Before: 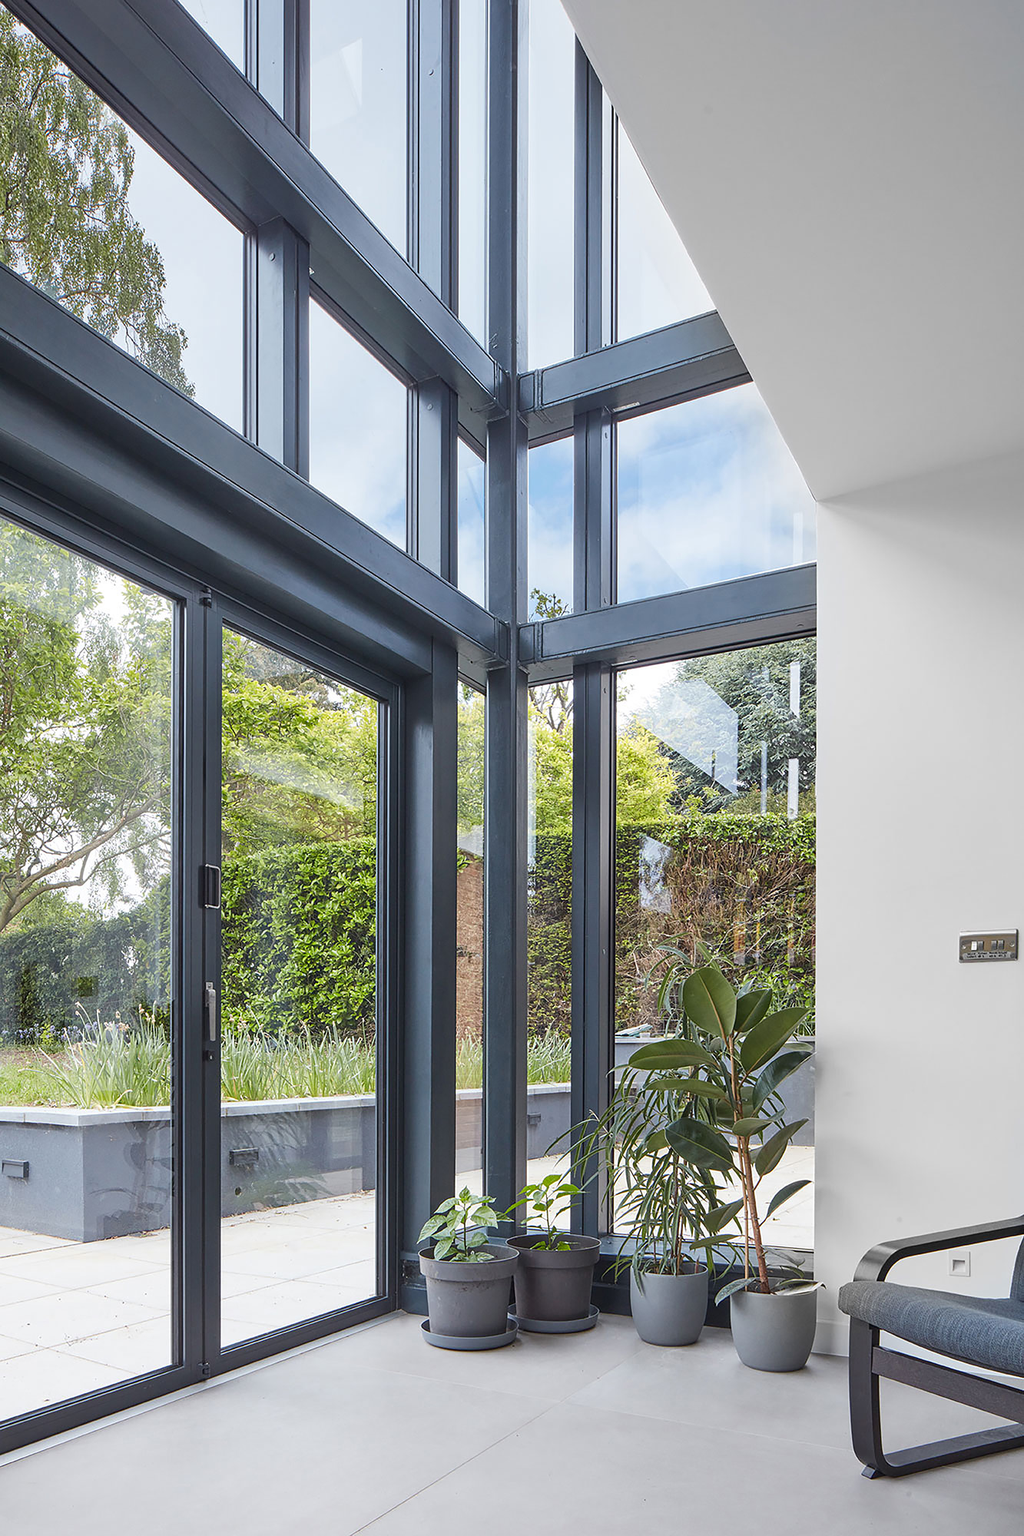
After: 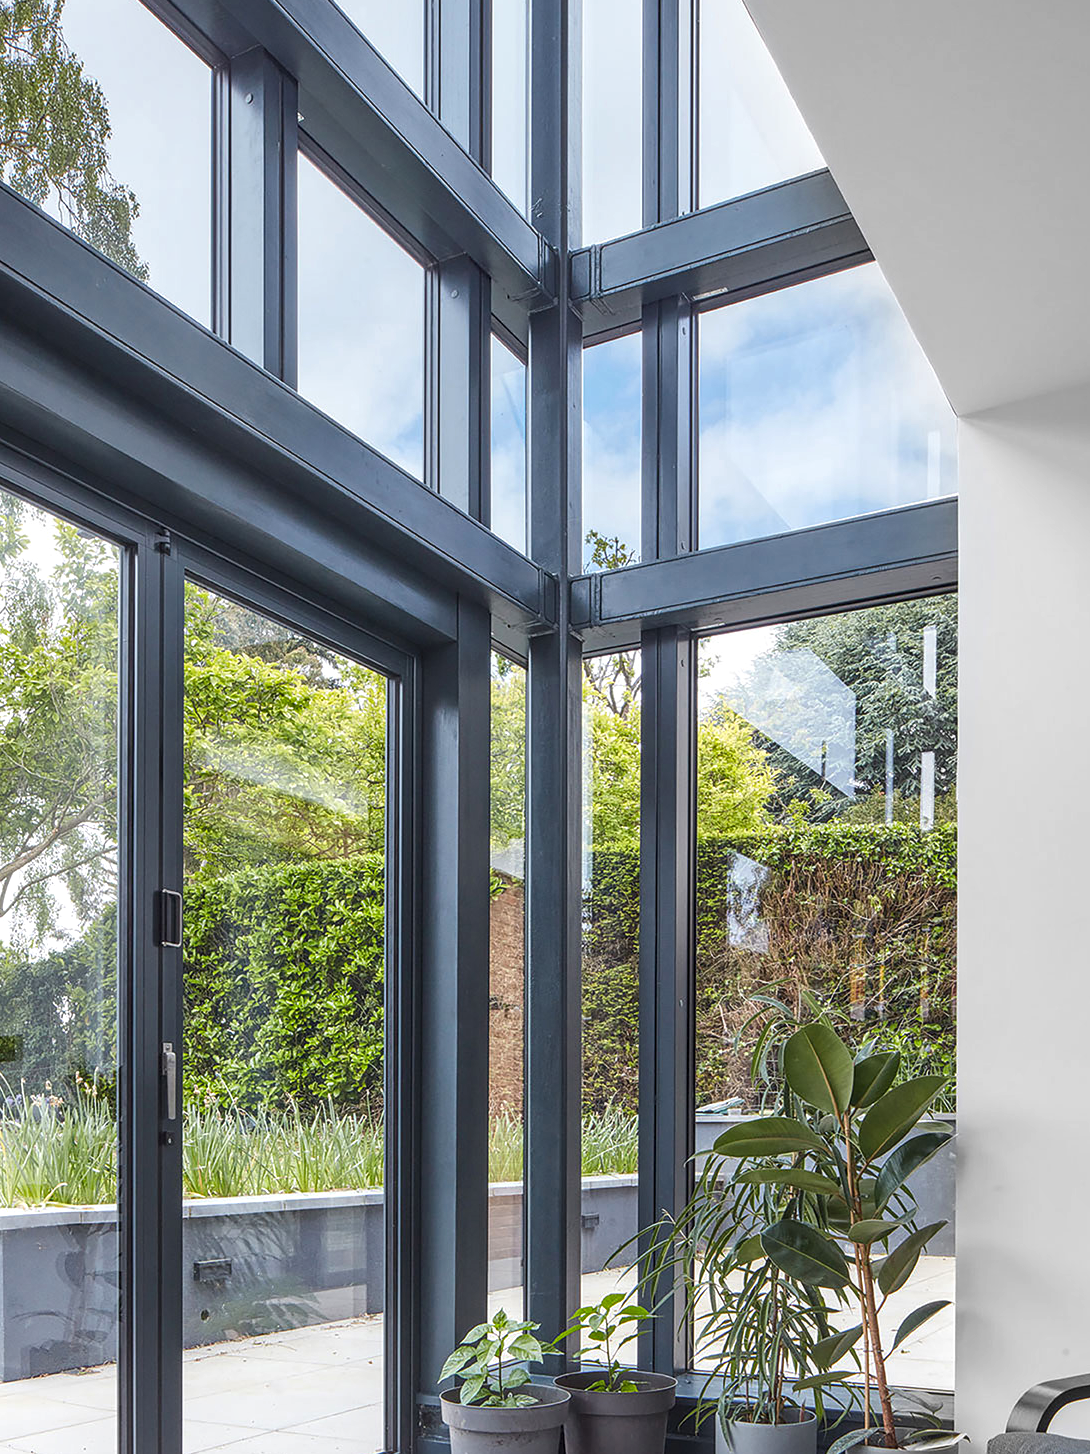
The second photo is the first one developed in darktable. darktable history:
crop: left 7.889%, top 11.84%, right 10.28%, bottom 15.415%
exposure: black level correction 0.001, compensate highlight preservation false
local contrast: detail 130%
color balance rgb: global offset › luminance 0.5%, perceptual saturation grading › global saturation 0.507%, global vibrance 20%
